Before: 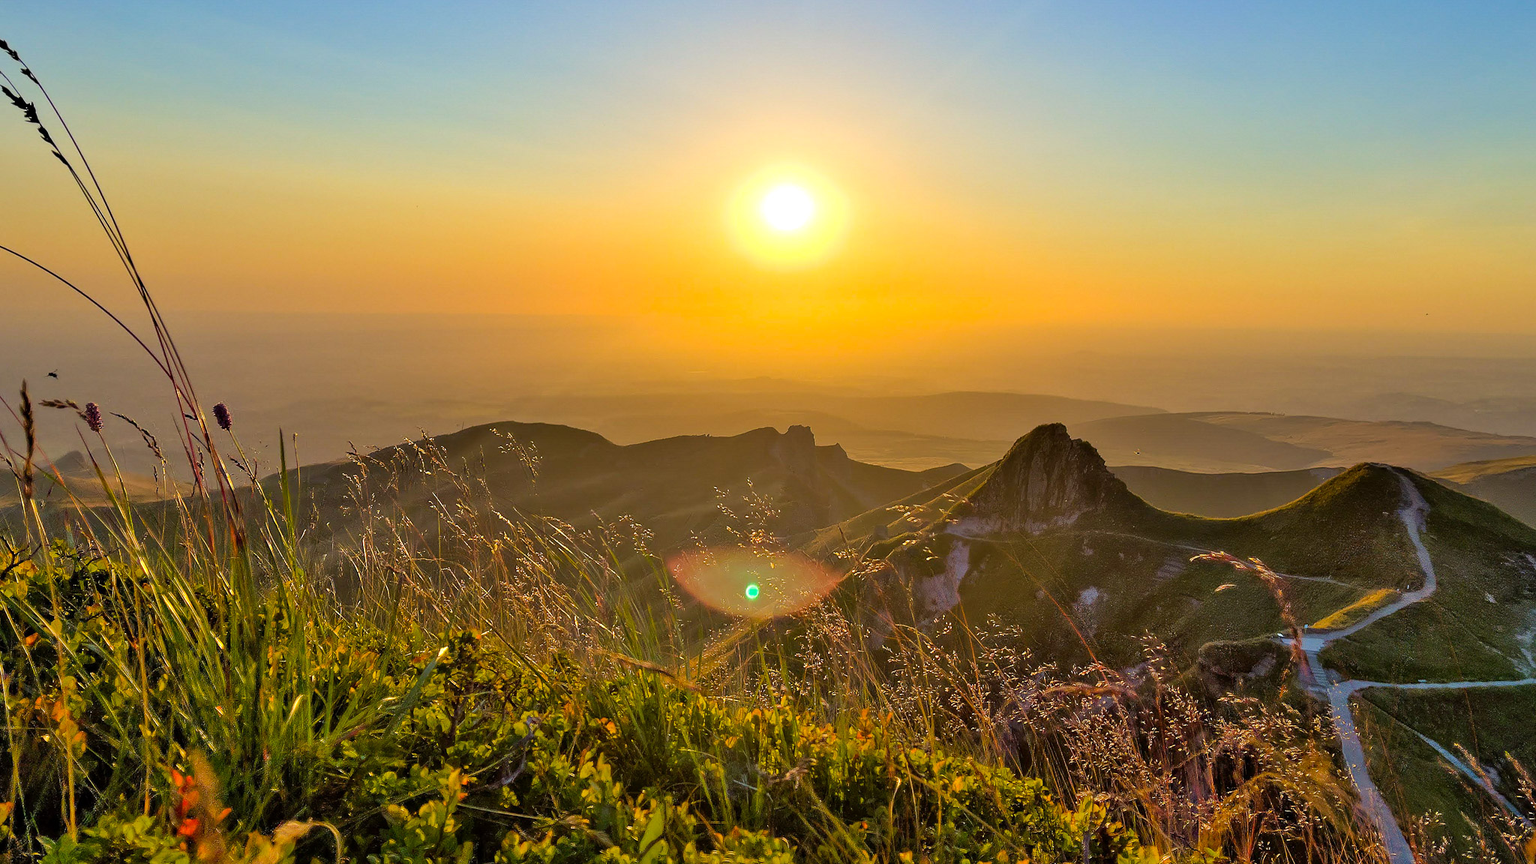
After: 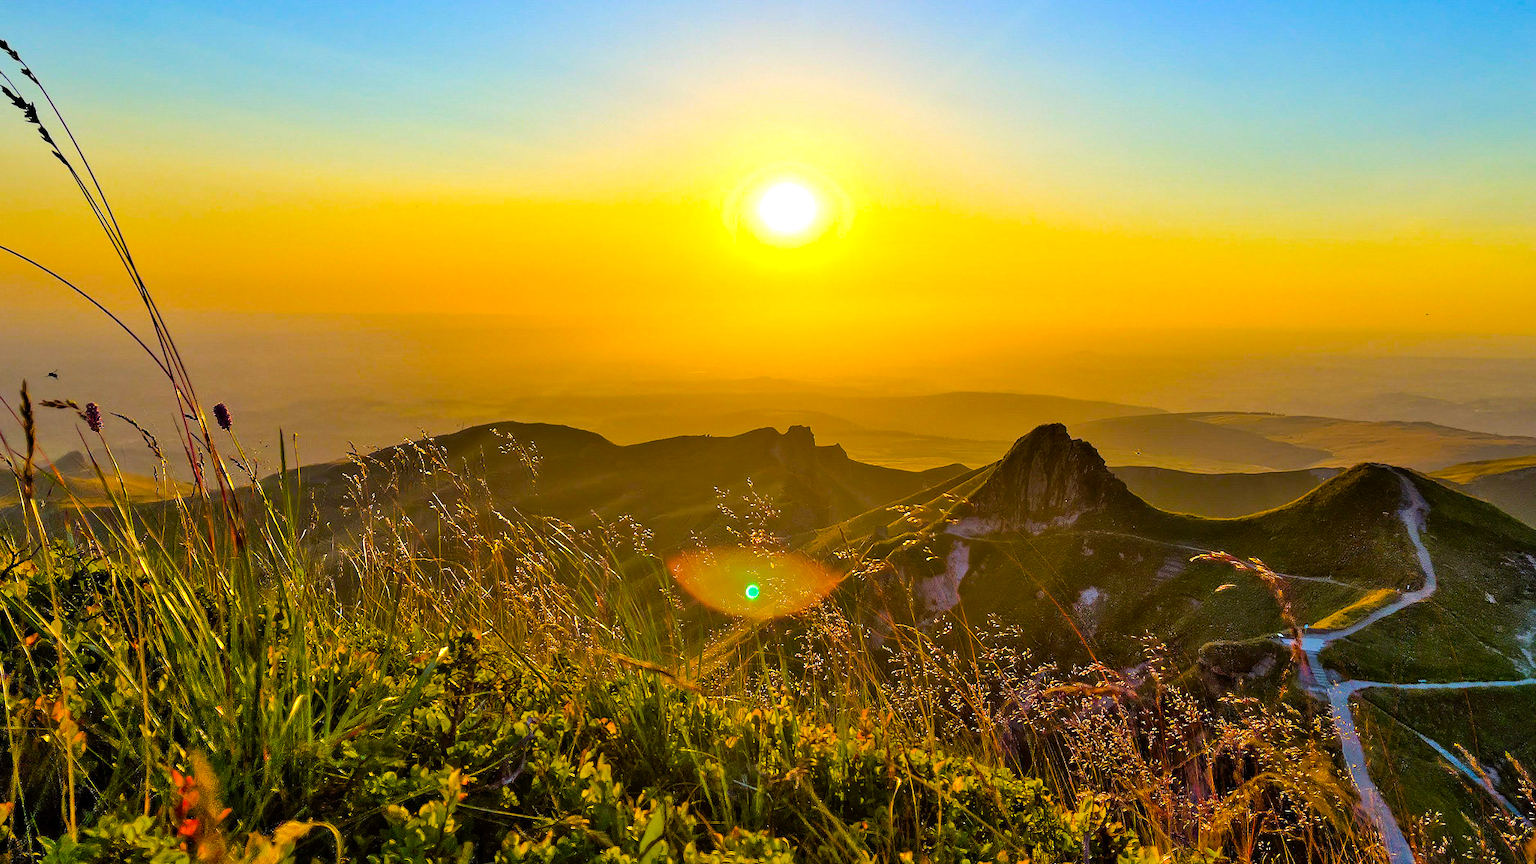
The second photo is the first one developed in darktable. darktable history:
color balance rgb: linear chroma grading › global chroma 15%, perceptual saturation grading › global saturation 30%
white balance: red 0.986, blue 1.01
tone equalizer: -8 EV -0.417 EV, -7 EV -0.389 EV, -6 EV -0.333 EV, -5 EV -0.222 EV, -3 EV 0.222 EV, -2 EV 0.333 EV, -1 EV 0.389 EV, +0 EV 0.417 EV, edges refinement/feathering 500, mask exposure compensation -1.25 EV, preserve details no
